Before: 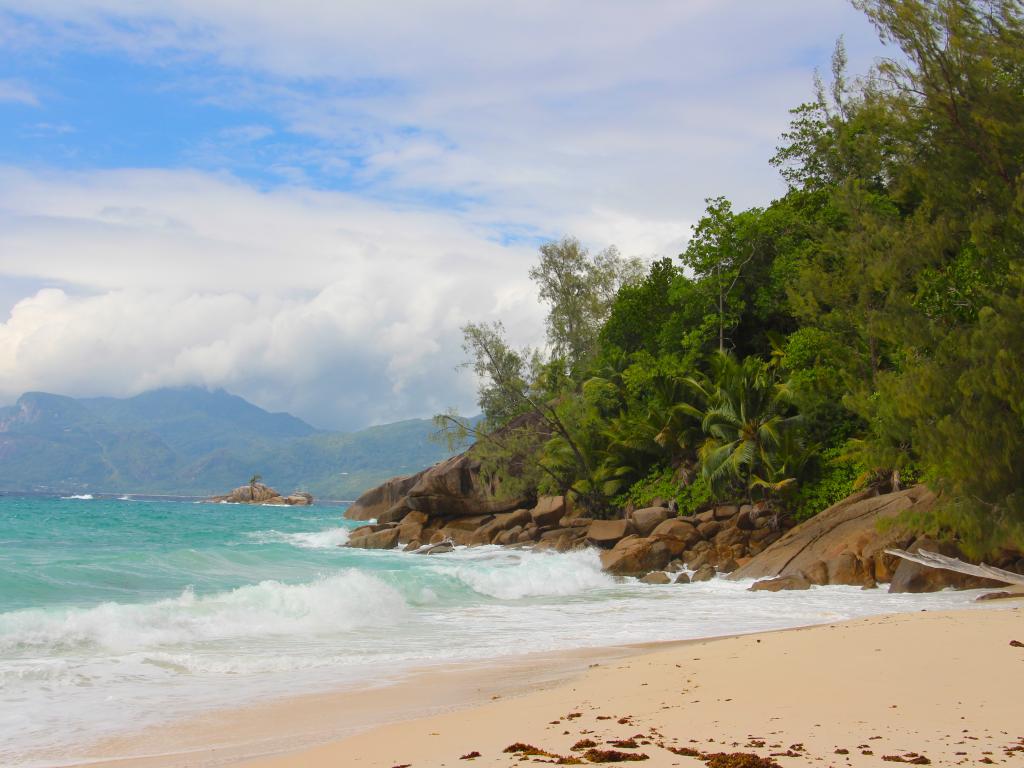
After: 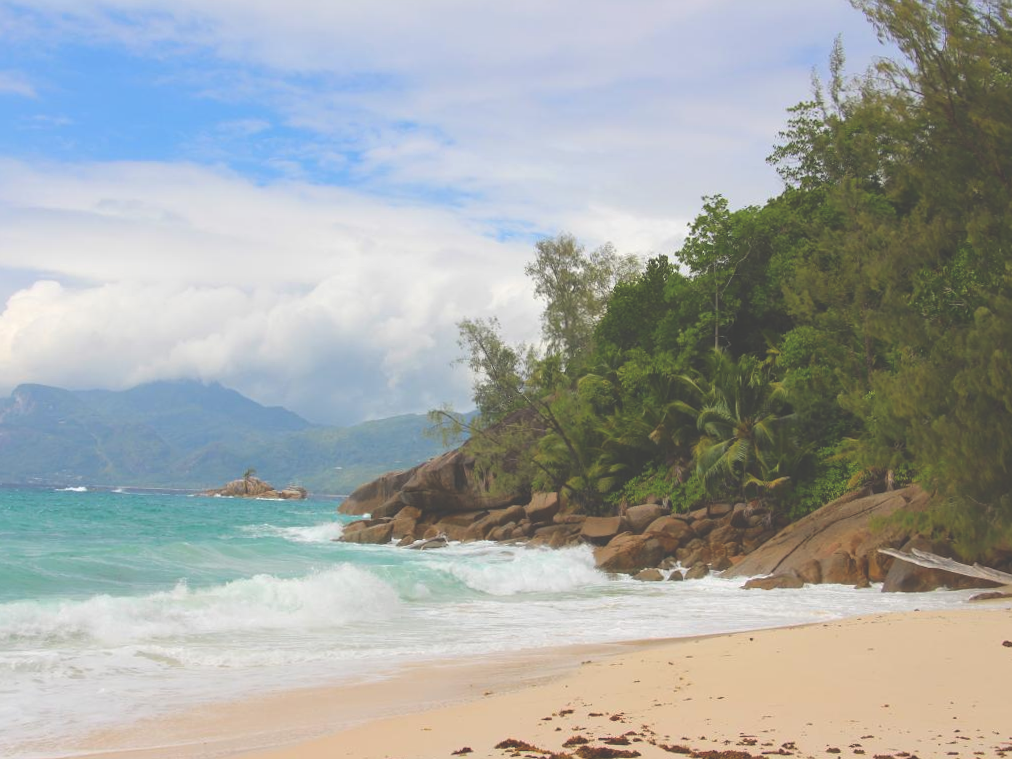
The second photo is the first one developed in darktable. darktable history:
crop and rotate: angle -0.506°
exposure: black level correction -0.041, exposure 0.064 EV, compensate highlight preservation false
